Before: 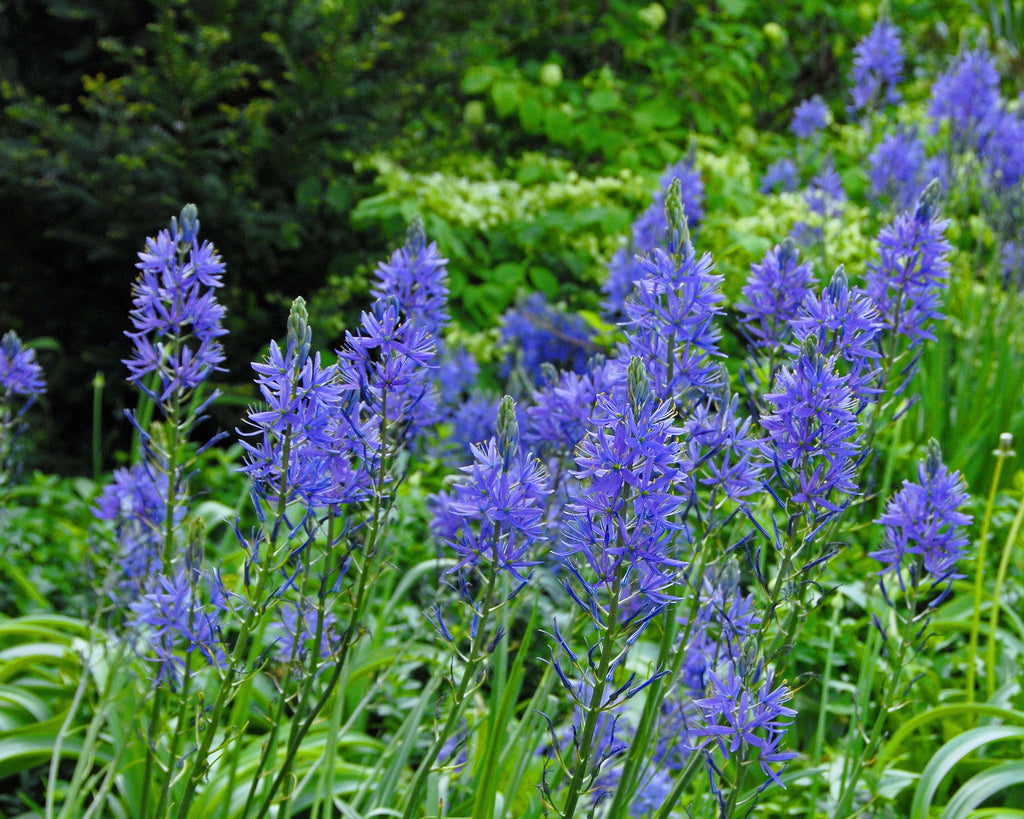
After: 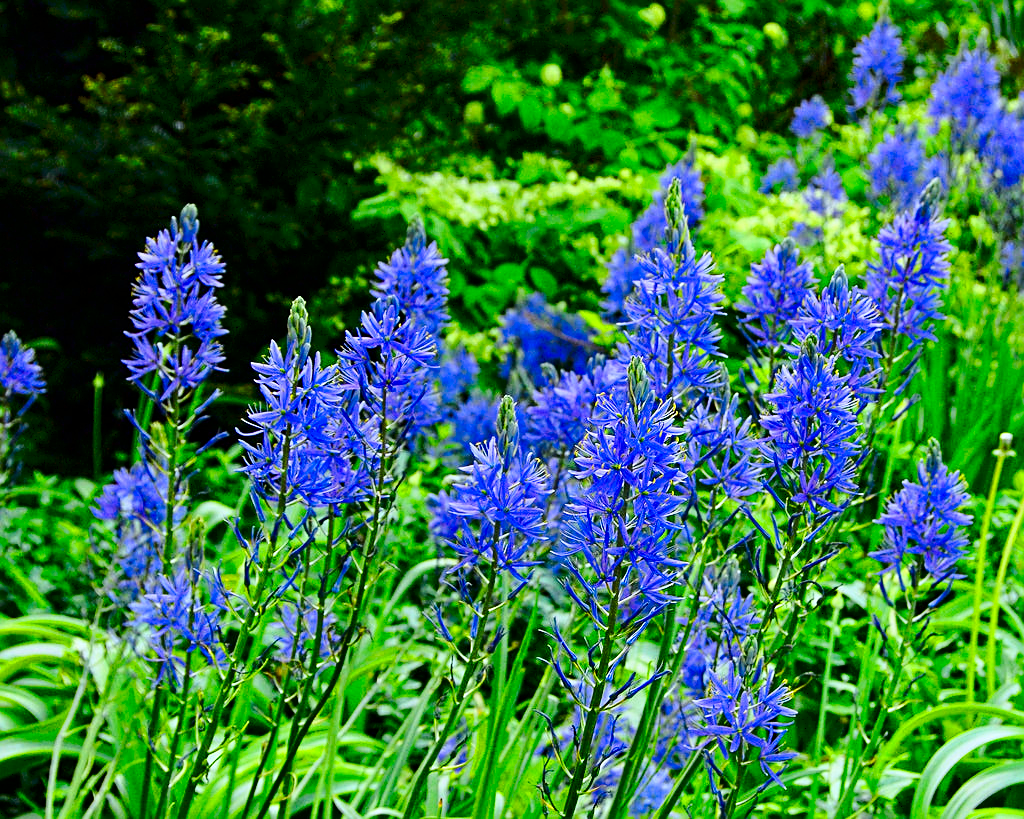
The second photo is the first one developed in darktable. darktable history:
sharpen: on, module defaults
contrast brightness saturation: contrast 0.22, brightness -0.19, saturation 0.24
rgb curve: curves: ch2 [(0, 0) (0.567, 0.512) (1, 1)], mode RGB, independent channels
shadows and highlights: radius 93.07, shadows -14.46, white point adjustment 0.23, highlights 31.48, compress 48.23%, highlights color adjustment 52.79%, soften with gaussian
tone curve: curves: ch0 [(0, 0) (0.26, 0.424) (0.417, 0.585) (1, 1)]
